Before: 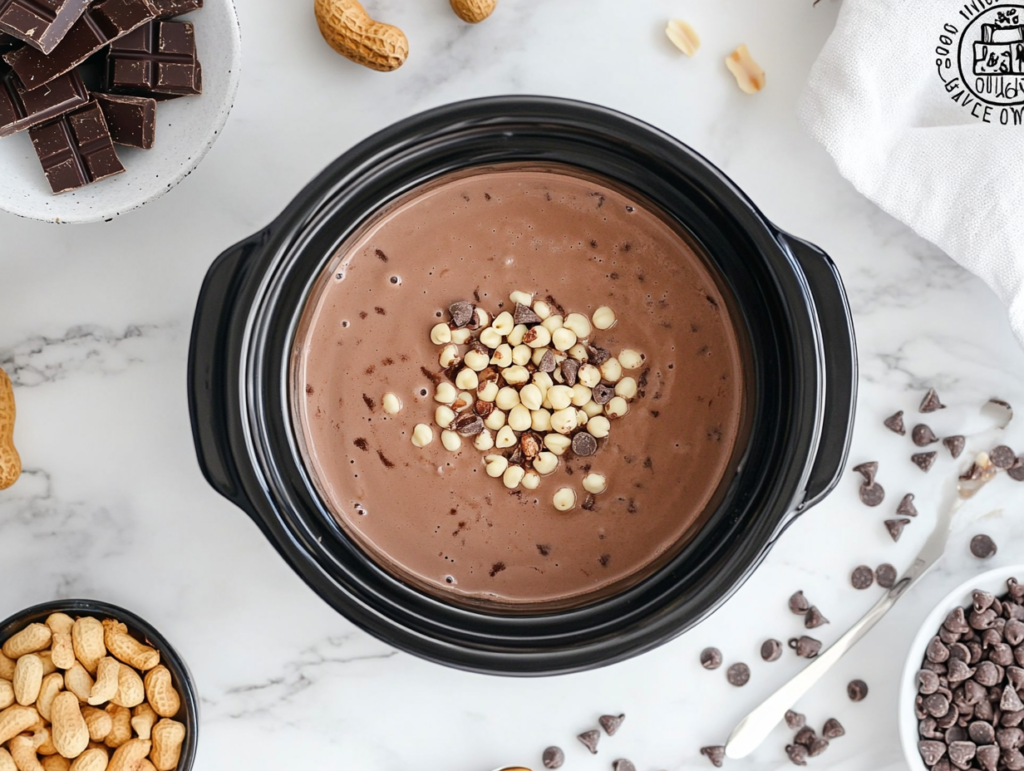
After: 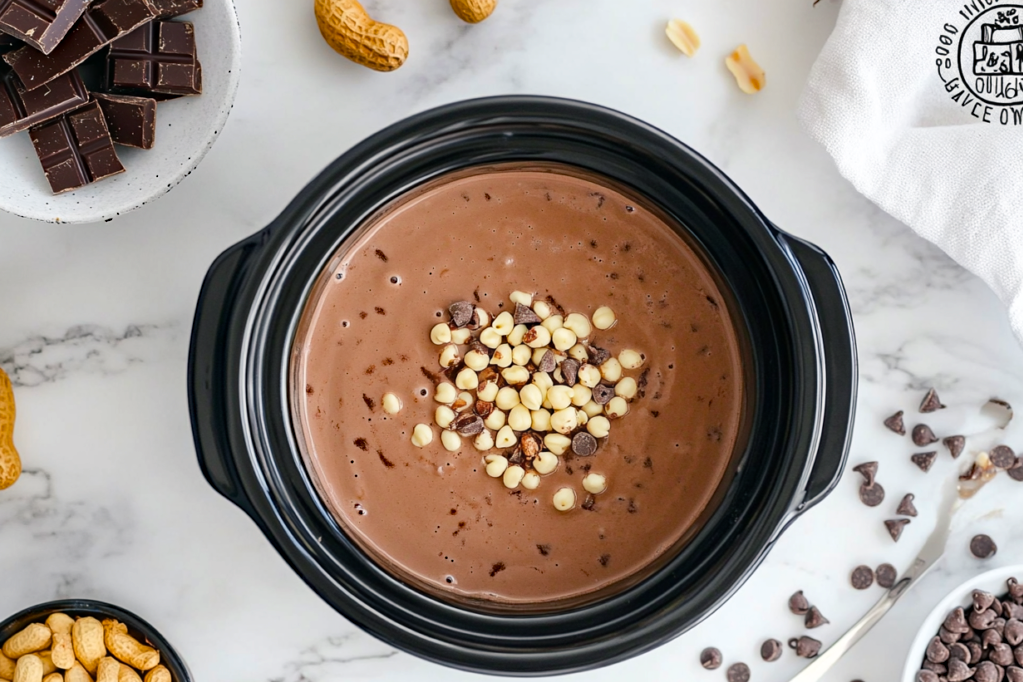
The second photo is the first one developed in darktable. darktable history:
crop and rotate: top 0%, bottom 11.499%
color balance rgb: shadows lift › chroma 2.047%, shadows lift › hue 221.23°, perceptual saturation grading › global saturation 14.67%, global vibrance 15.187%
haze removal: compatibility mode true, adaptive false
